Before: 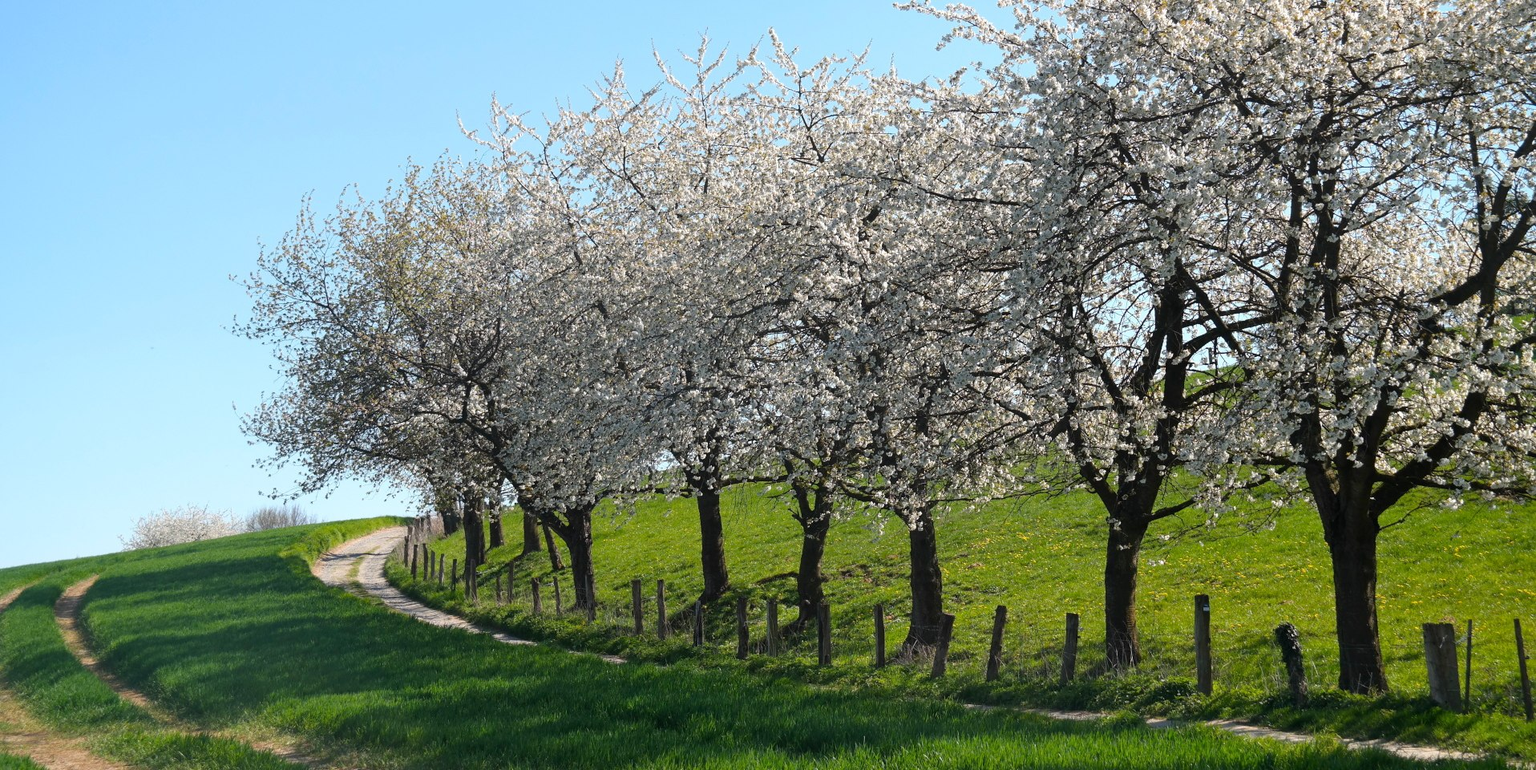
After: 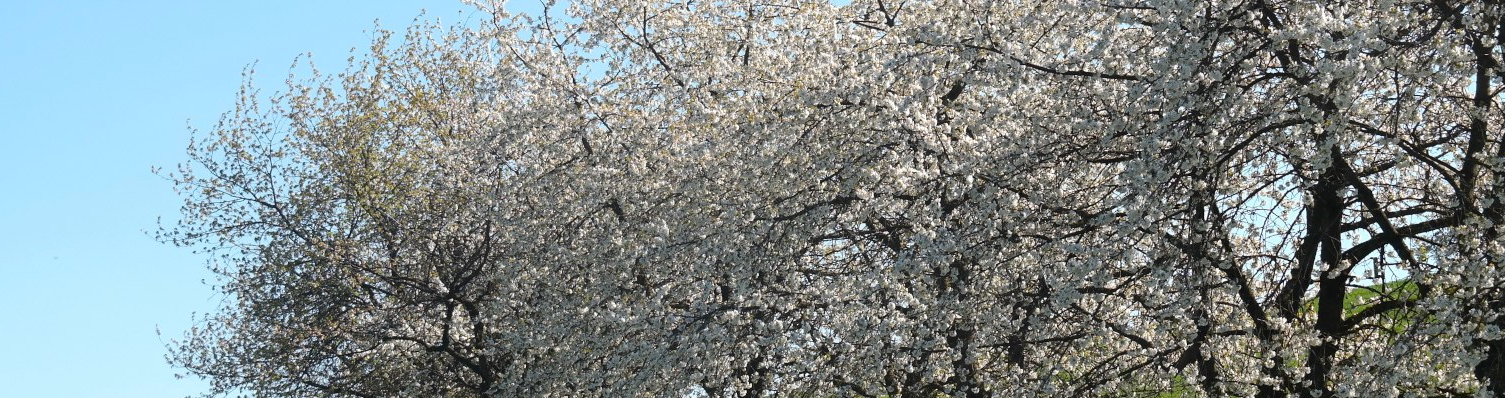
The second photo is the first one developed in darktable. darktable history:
crop: left 7.036%, top 18.398%, right 14.379%, bottom 40.043%
vibrance: vibrance 15%
